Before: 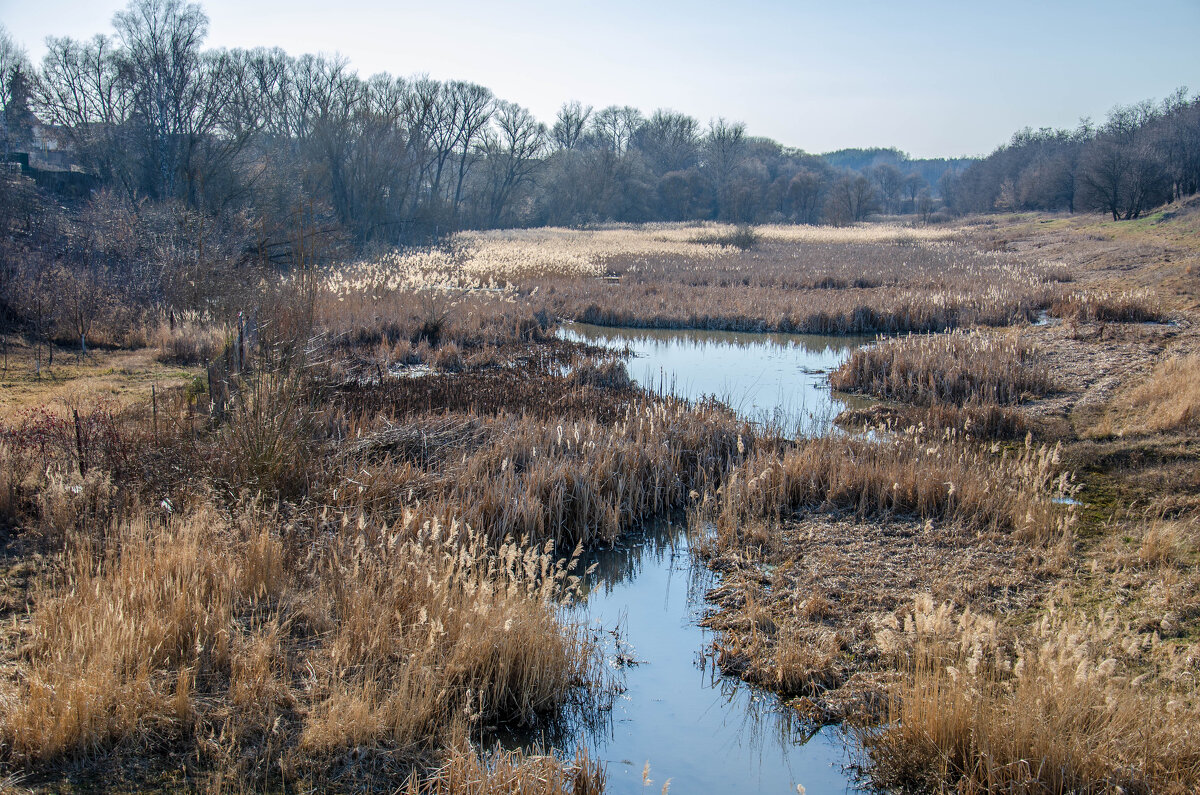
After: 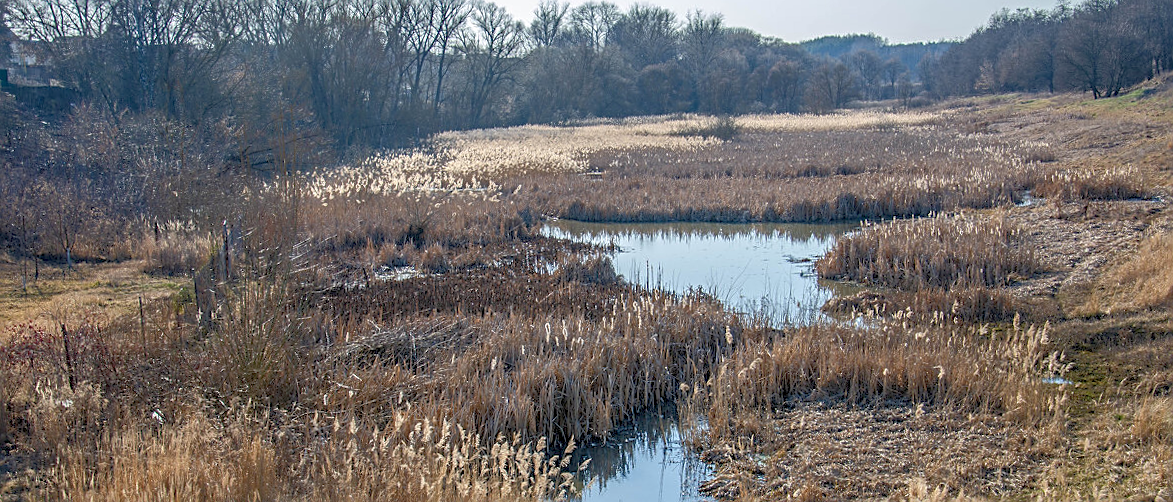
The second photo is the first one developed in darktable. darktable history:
rotate and perspective: rotation -2°, crop left 0.022, crop right 0.978, crop top 0.049, crop bottom 0.951
crop: top 11.166%, bottom 22.168%
sharpen: on, module defaults
rgb curve: curves: ch0 [(0, 0) (0.072, 0.166) (0.217, 0.293) (0.414, 0.42) (1, 1)], compensate middle gray true, preserve colors basic power
